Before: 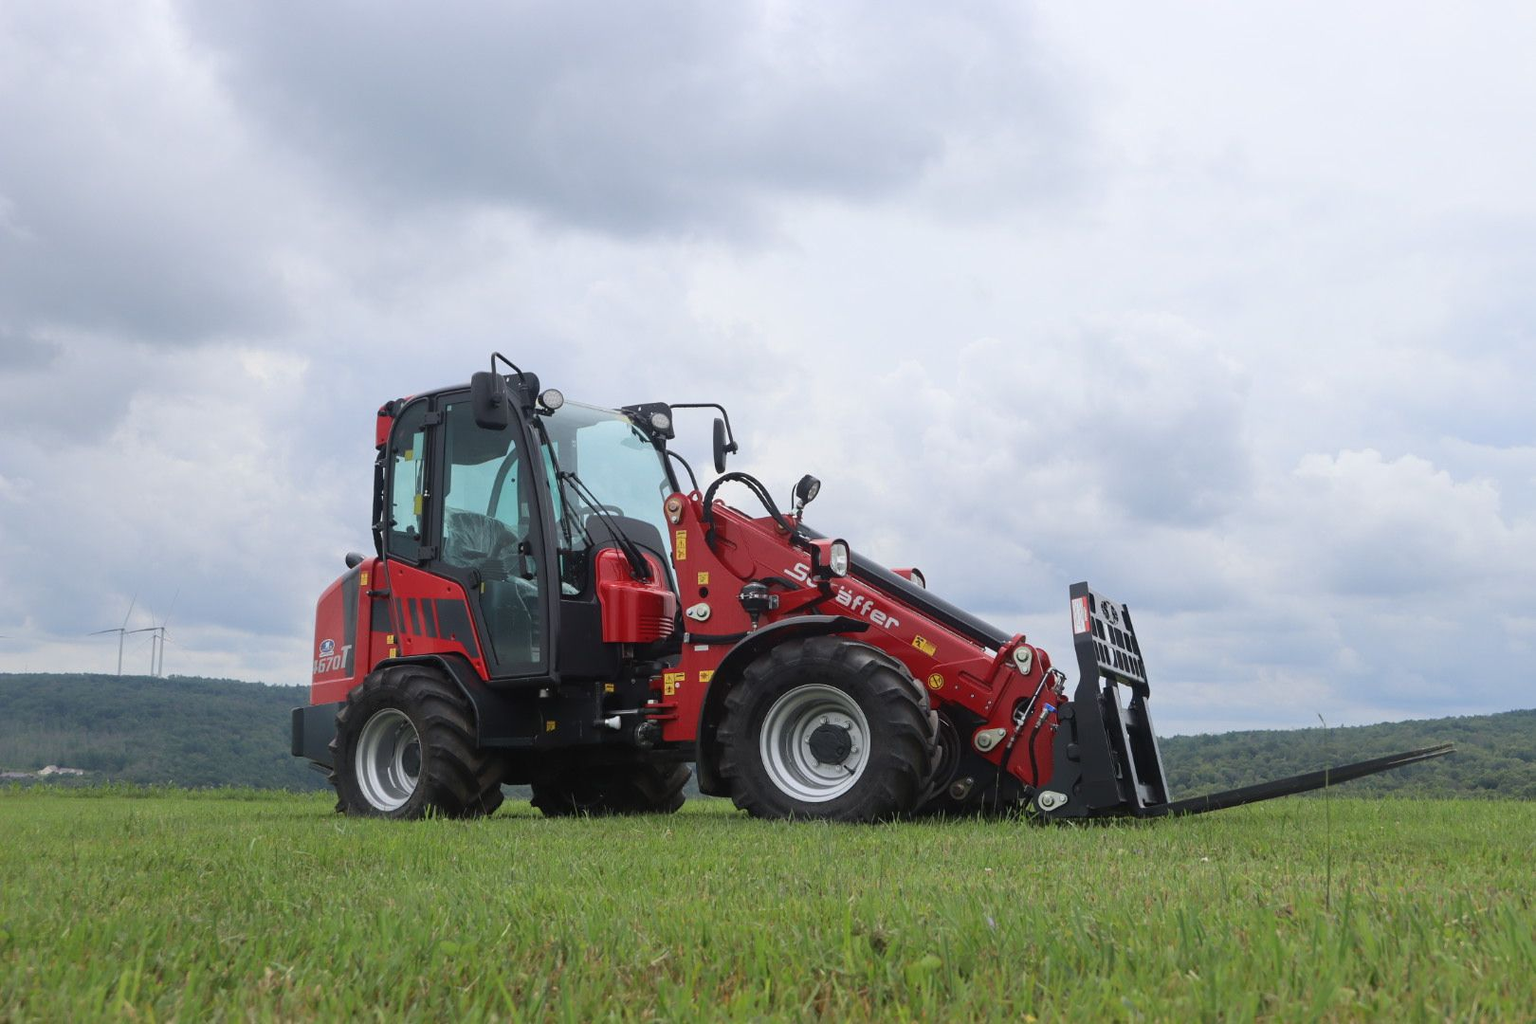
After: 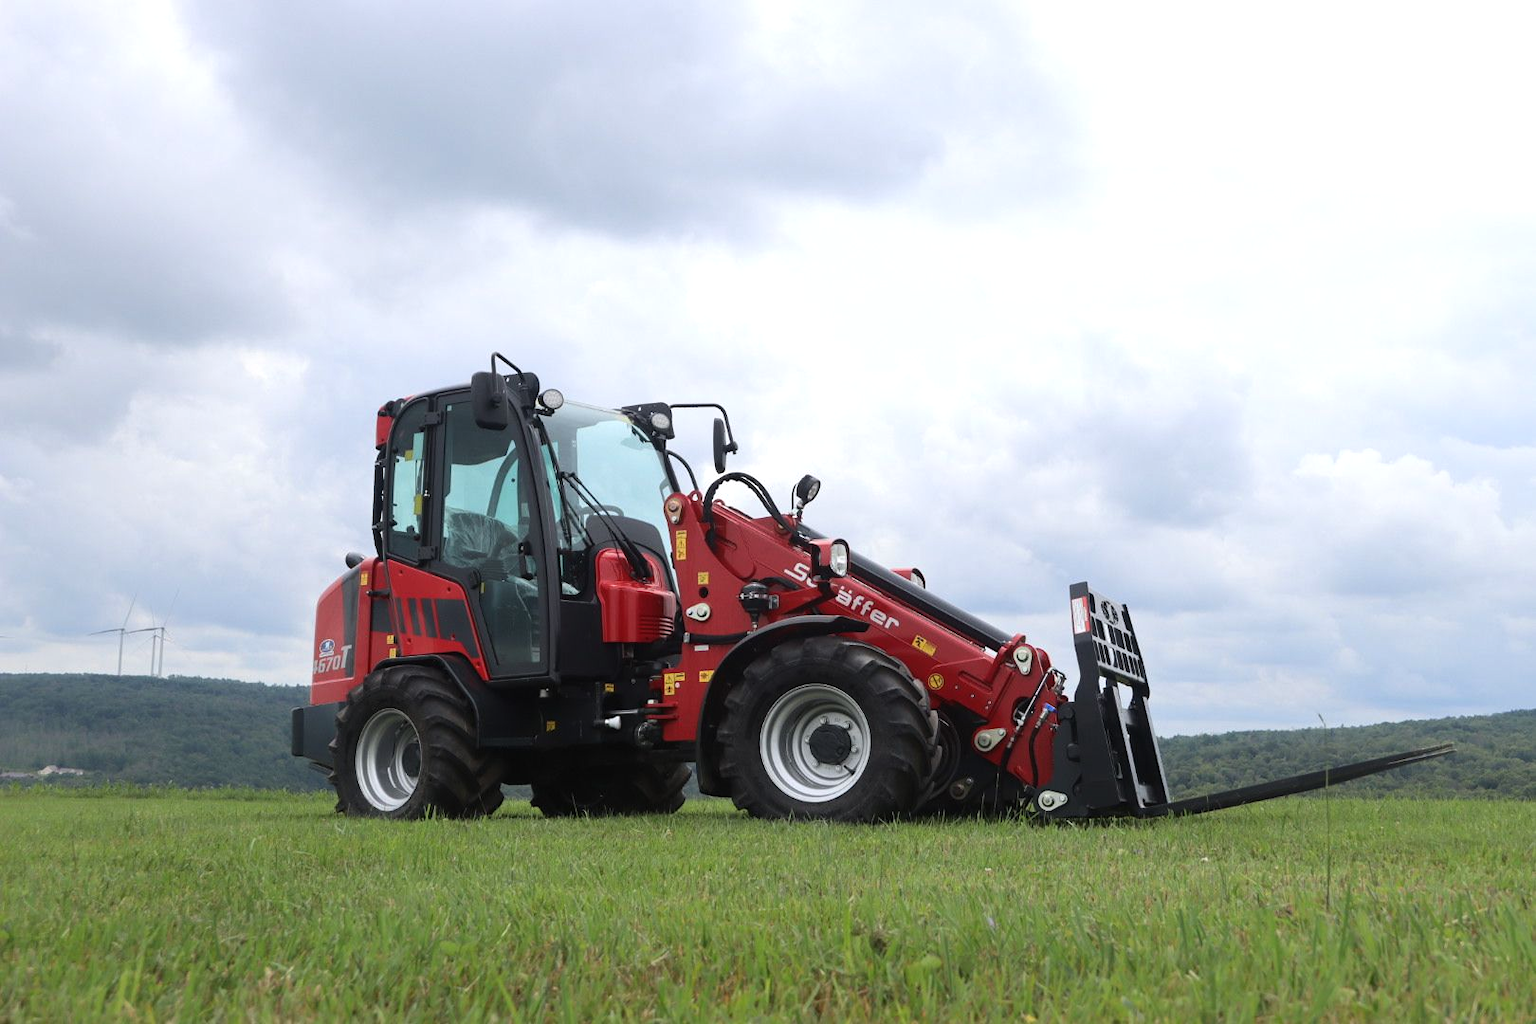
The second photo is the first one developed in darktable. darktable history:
tone equalizer: -8 EV -0.399 EV, -7 EV -0.419 EV, -6 EV -0.324 EV, -5 EV -0.215 EV, -3 EV 0.201 EV, -2 EV 0.345 EV, -1 EV 0.368 EV, +0 EV 0.398 EV, smoothing diameter 2.03%, edges refinement/feathering 24.5, mask exposure compensation -1.57 EV, filter diffusion 5
